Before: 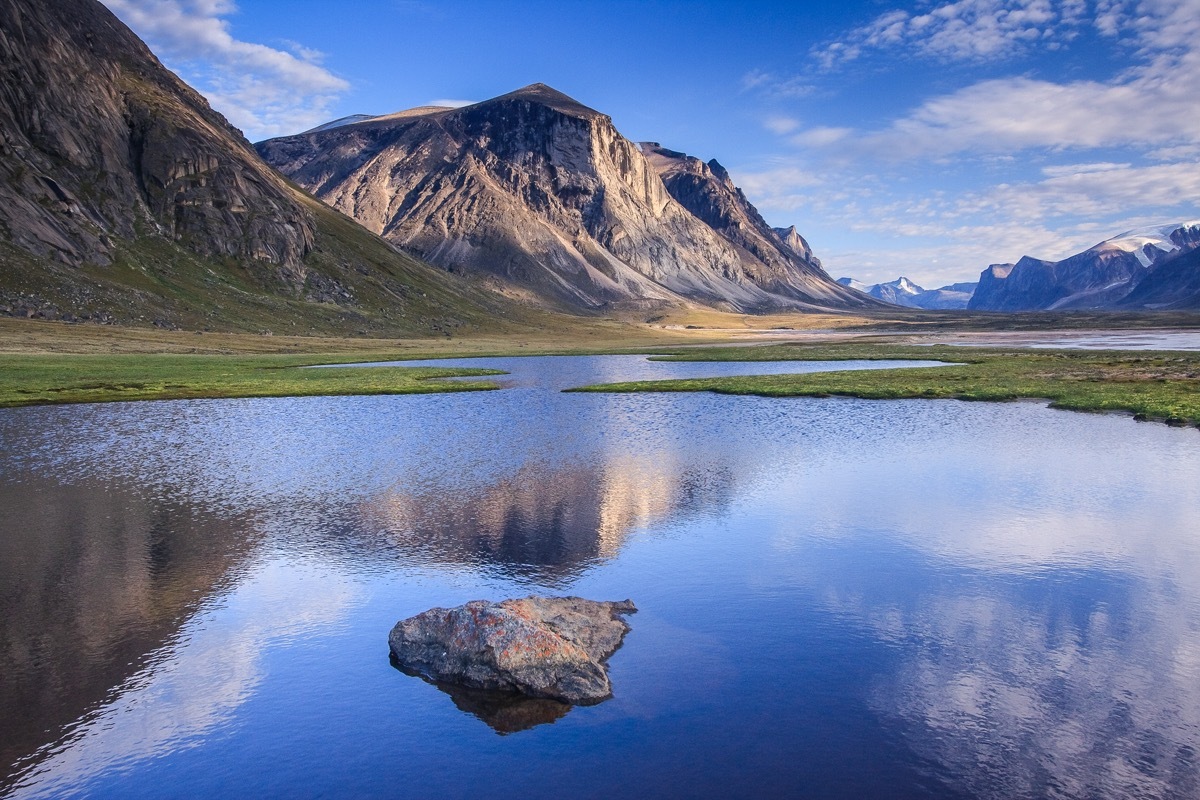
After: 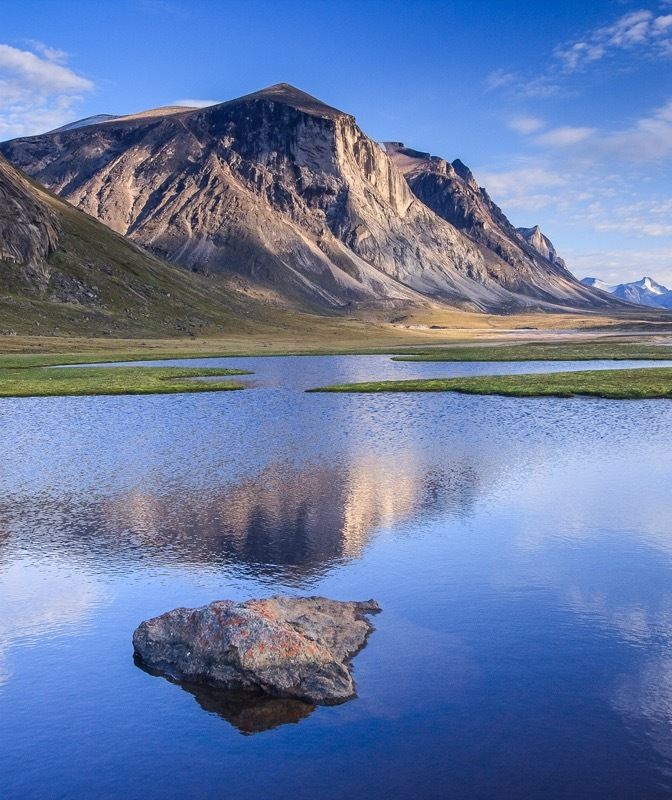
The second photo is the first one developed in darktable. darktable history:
crop: left 21.34%, right 22.649%
